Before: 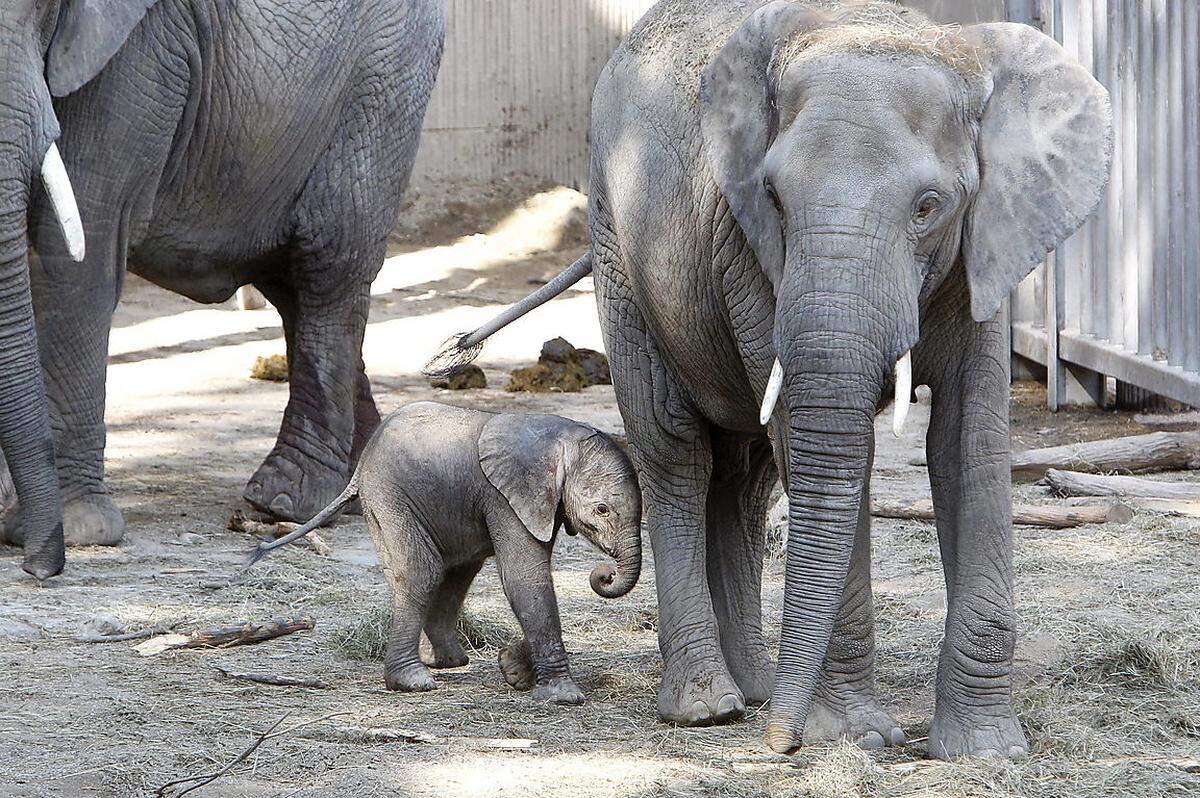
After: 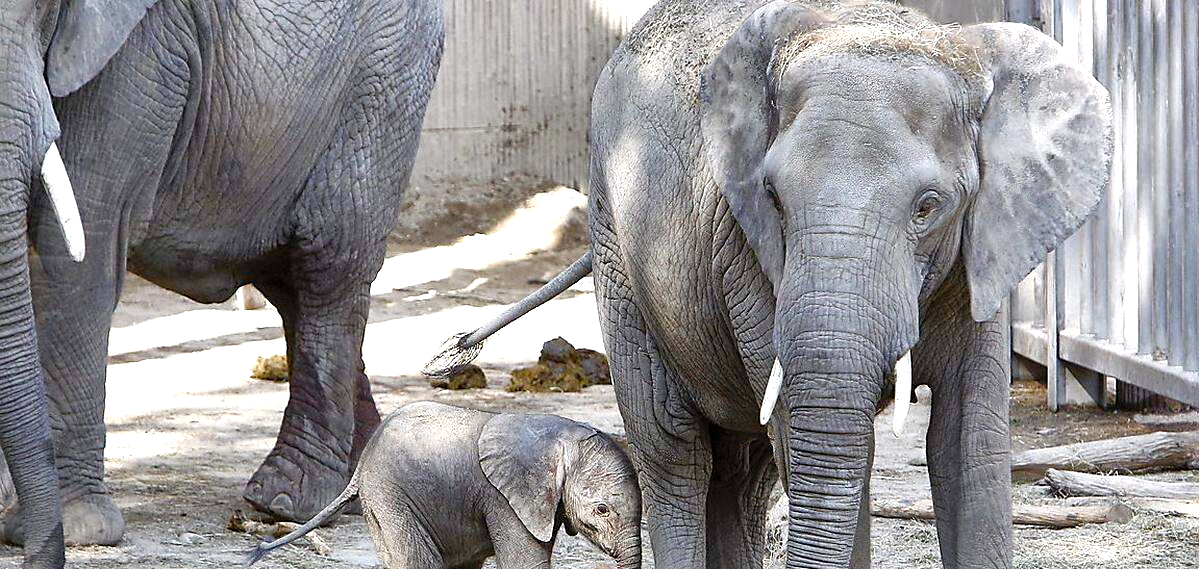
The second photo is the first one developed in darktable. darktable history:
crop: bottom 28.576%
sharpen: amount 0.2
shadows and highlights: shadows 60, soften with gaussian
color balance rgb: perceptual saturation grading › global saturation 20%, perceptual saturation grading › highlights -50%, perceptual saturation grading › shadows 30%, perceptual brilliance grading › global brilliance 10%, perceptual brilliance grading › shadows 15%
